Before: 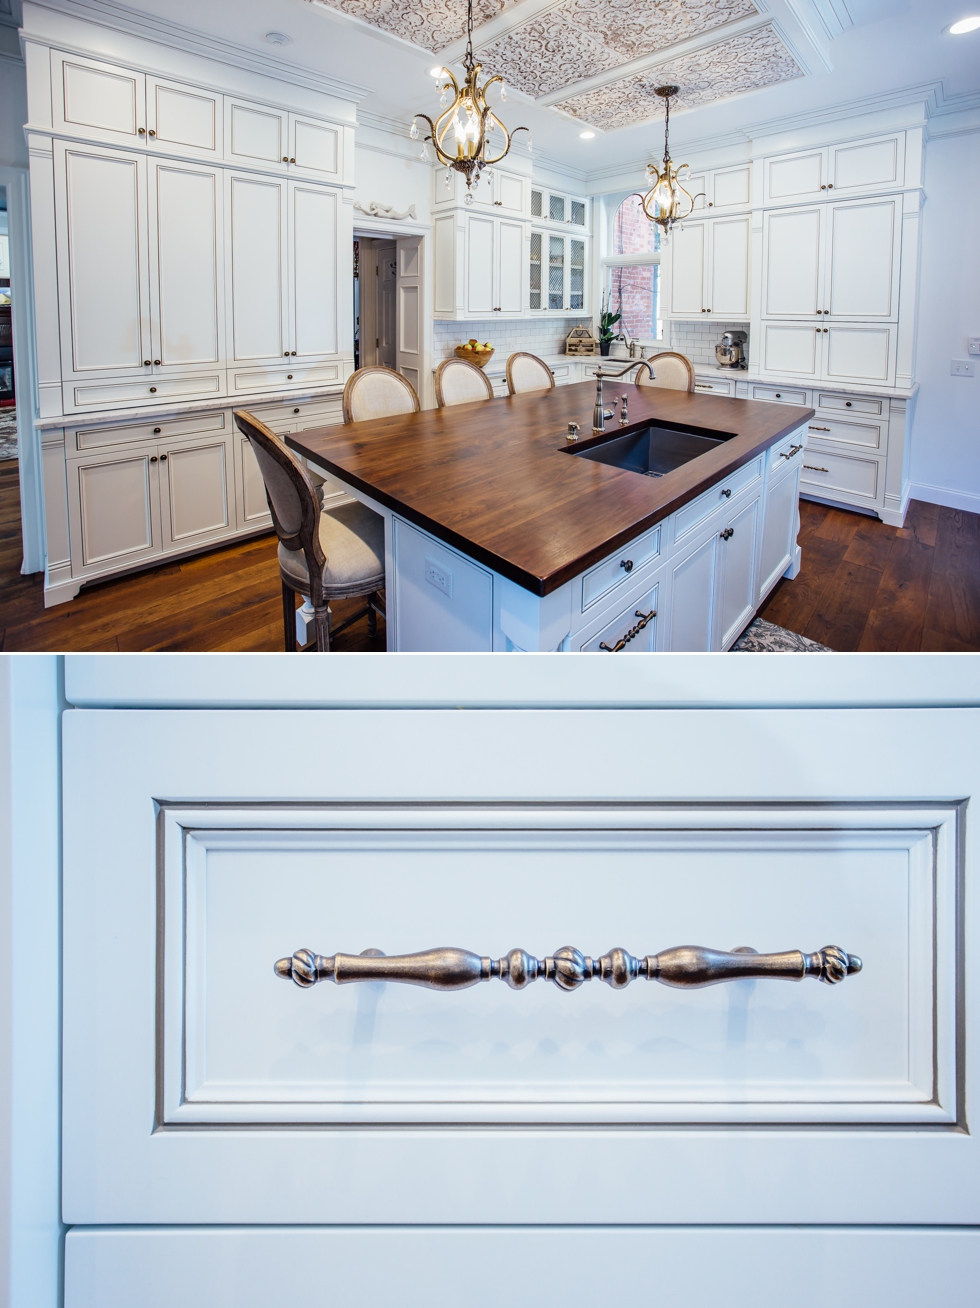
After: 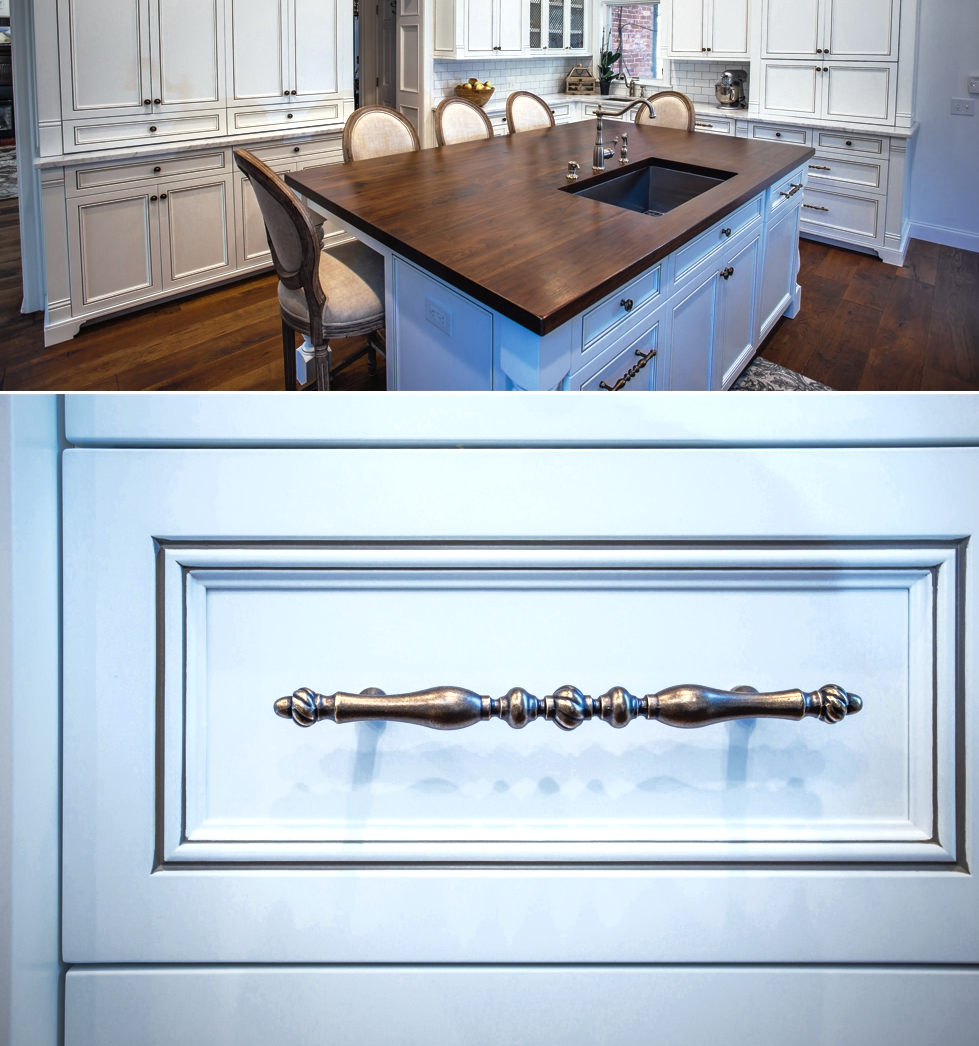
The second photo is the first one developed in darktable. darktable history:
crop and rotate: top 19.998%
exposure: black level correction -0.002, exposure 0.54 EV, compensate highlight preservation false
base curve: curves: ch0 [(0, 0) (0.595, 0.418) (1, 1)], preserve colors none
color zones: curves: ch0 [(0, 0.5) (0.125, 0.4) (0.25, 0.5) (0.375, 0.4) (0.5, 0.4) (0.625, 0.35) (0.75, 0.35) (0.875, 0.5)]; ch1 [(0, 0.35) (0.125, 0.45) (0.25, 0.35) (0.375, 0.35) (0.5, 0.35) (0.625, 0.35) (0.75, 0.45) (0.875, 0.35)]; ch2 [(0, 0.6) (0.125, 0.5) (0.25, 0.5) (0.375, 0.6) (0.5, 0.6) (0.625, 0.5) (0.75, 0.5) (0.875, 0.5)]
vignetting: fall-off radius 60.92%
shadows and highlights: shadows 37.27, highlights -28.18, soften with gaussian
